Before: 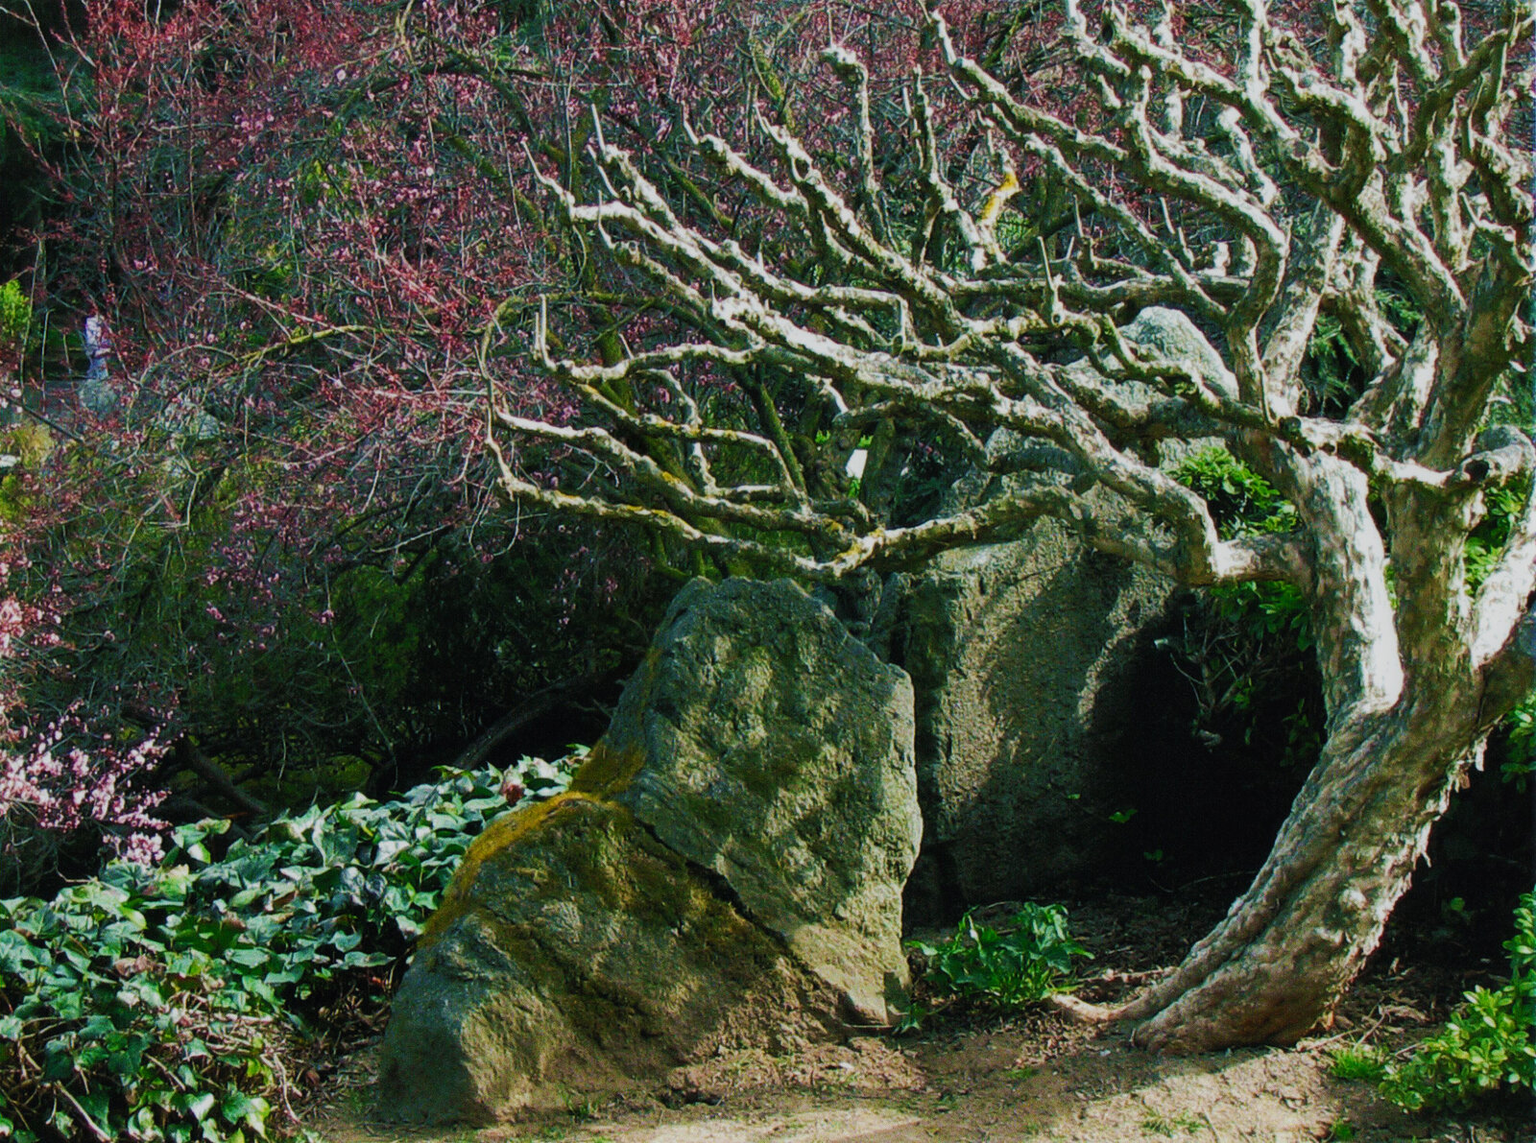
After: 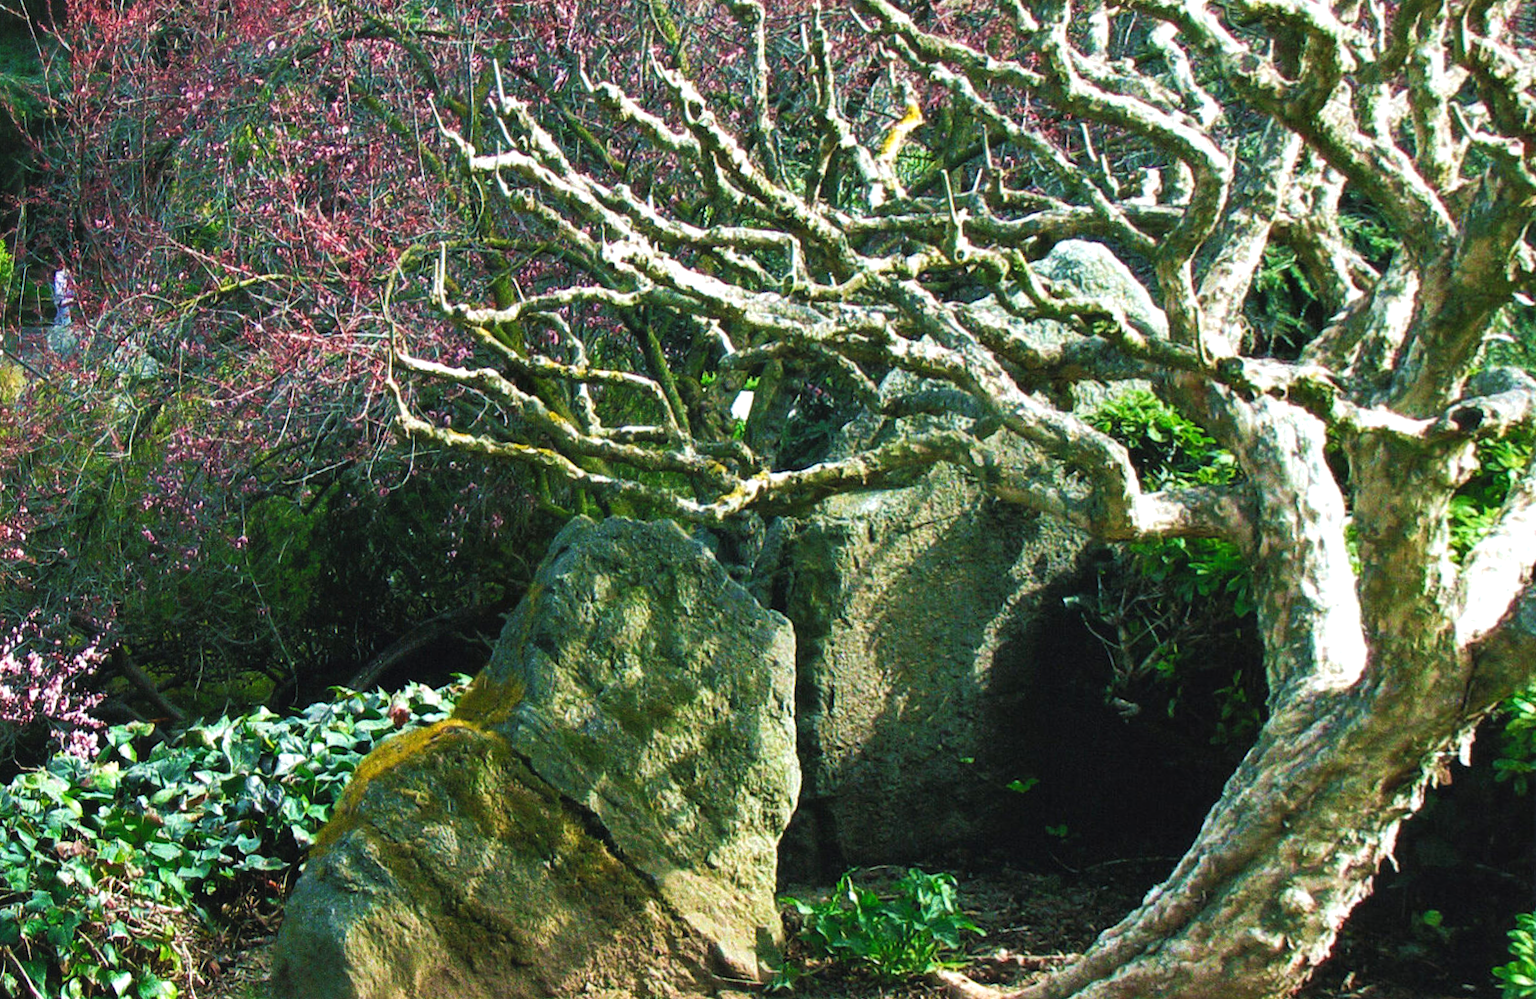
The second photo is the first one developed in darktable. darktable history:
rotate and perspective: rotation 1.69°, lens shift (vertical) -0.023, lens shift (horizontal) -0.291, crop left 0.025, crop right 0.988, crop top 0.092, crop bottom 0.842
exposure: black level correction -0.001, exposure 0.9 EV, compensate exposure bias true, compensate highlight preservation false
